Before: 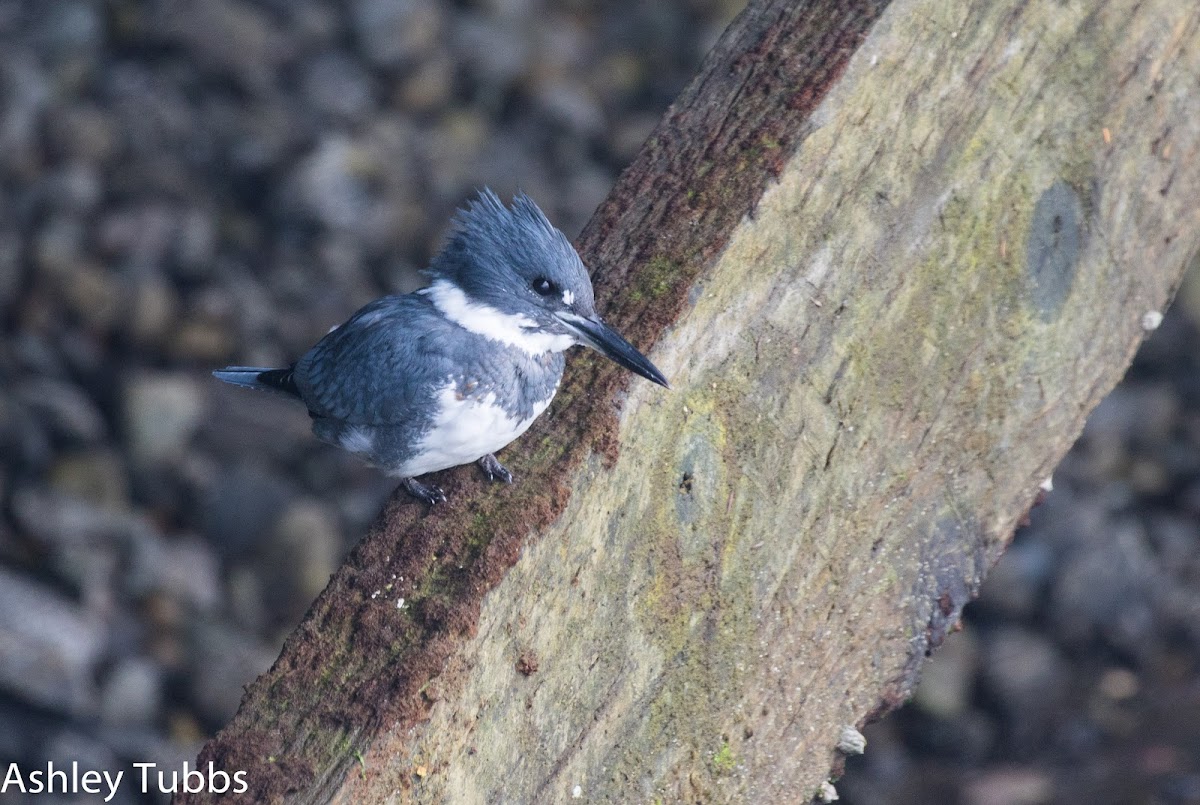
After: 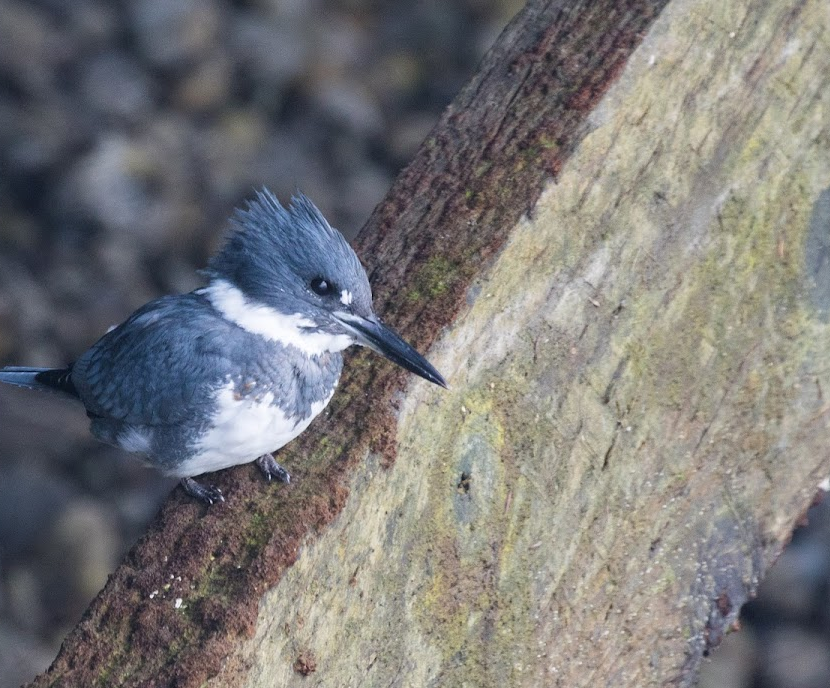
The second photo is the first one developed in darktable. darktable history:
crop: left 18.515%, right 12.285%, bottom 14.428%
